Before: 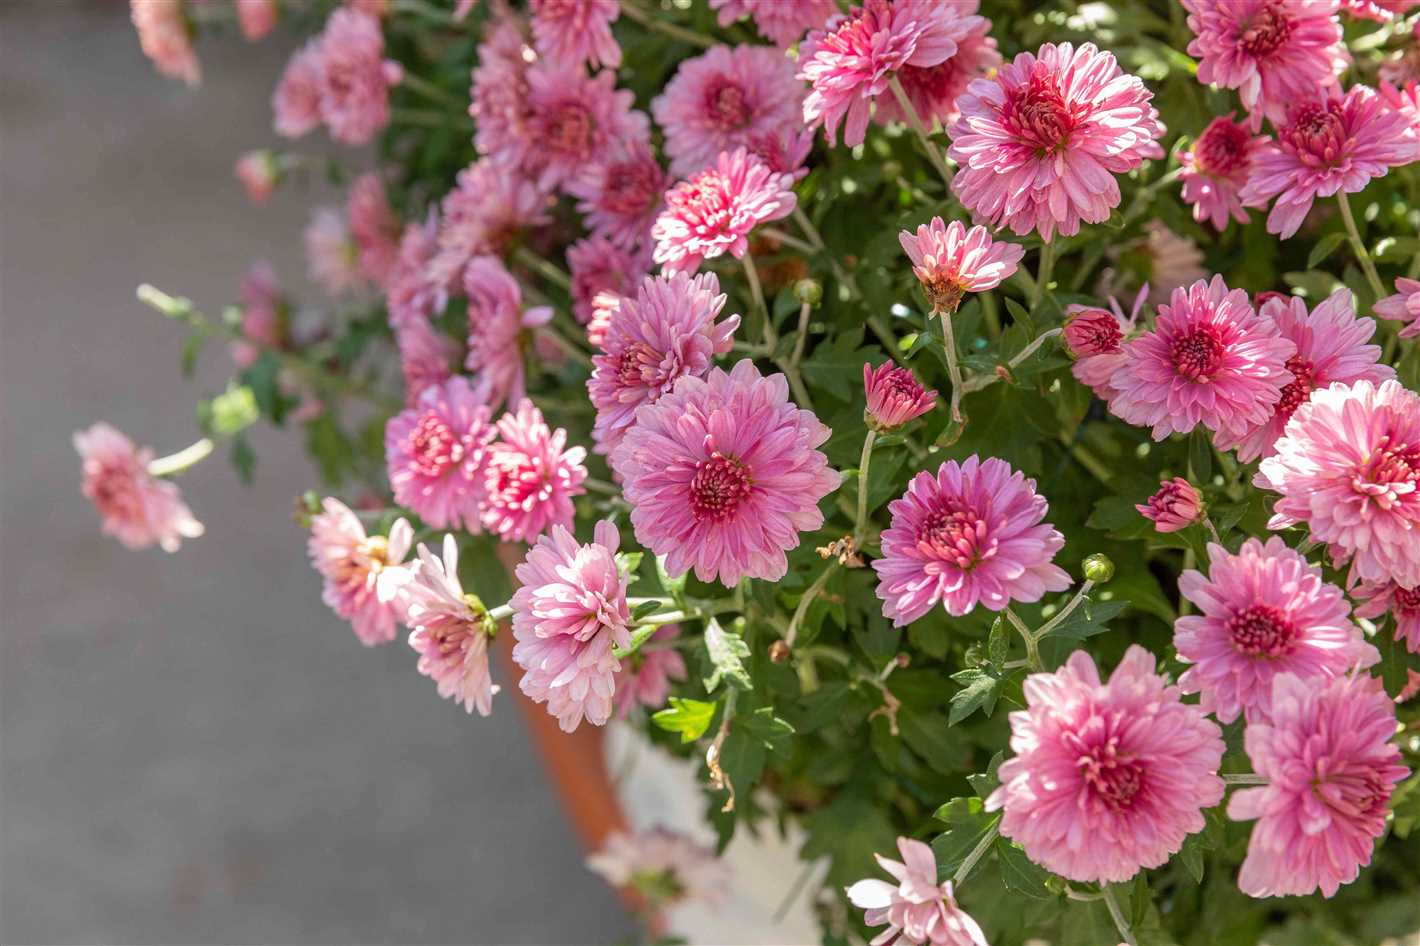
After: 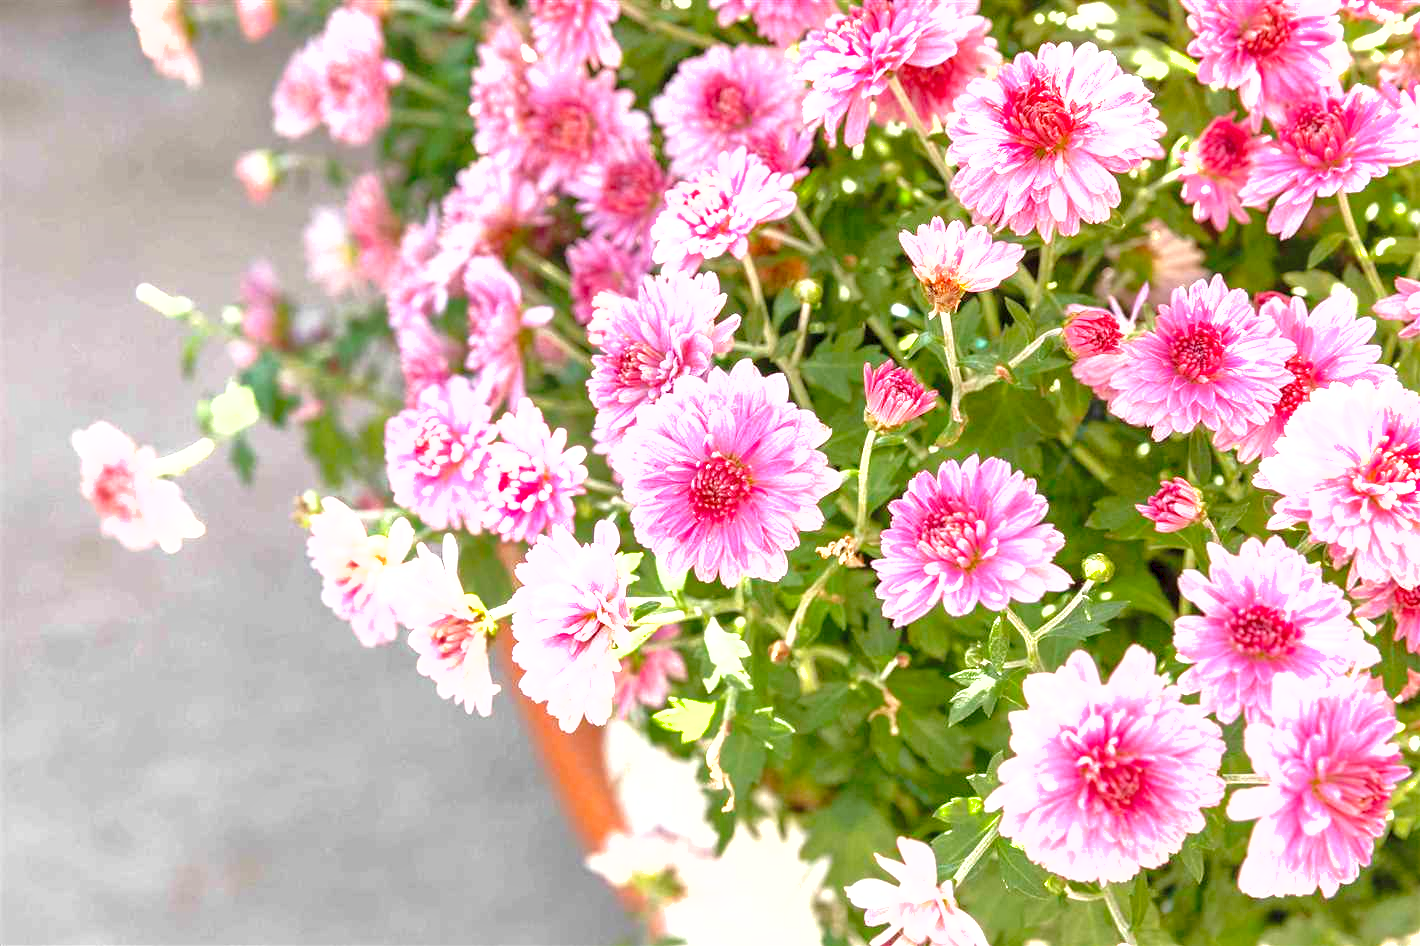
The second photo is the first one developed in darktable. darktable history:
shadows and highlights: on, module defaults
exposure: black level correction 0.001, exposure 1.719 EV, compensate exposure bias true, compensate highlight preservation false
tone curve: curves: ch0 [(0, 0) (0.003, 0.031) (0.011, 0.031) (0.025, 0.03) (0.044, 0.035) (0.069, 0.054) (0.1, 0.081) (0.136, 0.11) (0.177, 0.147) (0.224, 0.209) (0.277, 0.283) (0.335, 0.369) (0.399, 0.44) (0.468, 0.517) (0.543, 0.601) (0.623, 0.684) (0.709, 0.766) (0.801, 0.846) (0.898, 0.927) (1, 1)], preserve colors none
